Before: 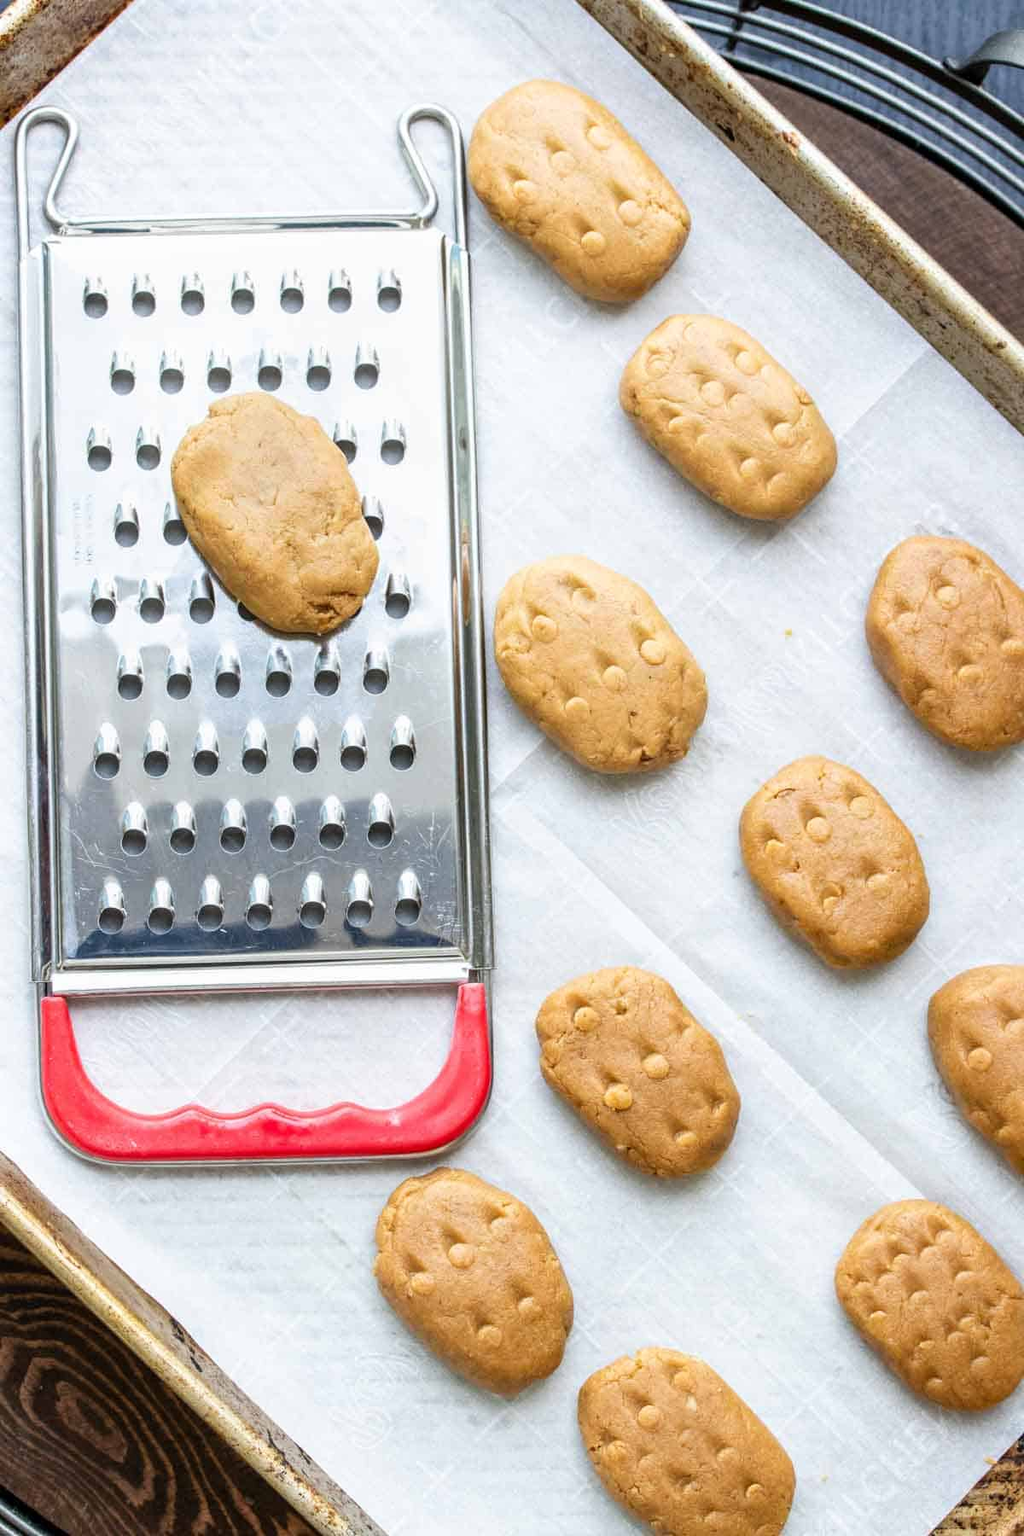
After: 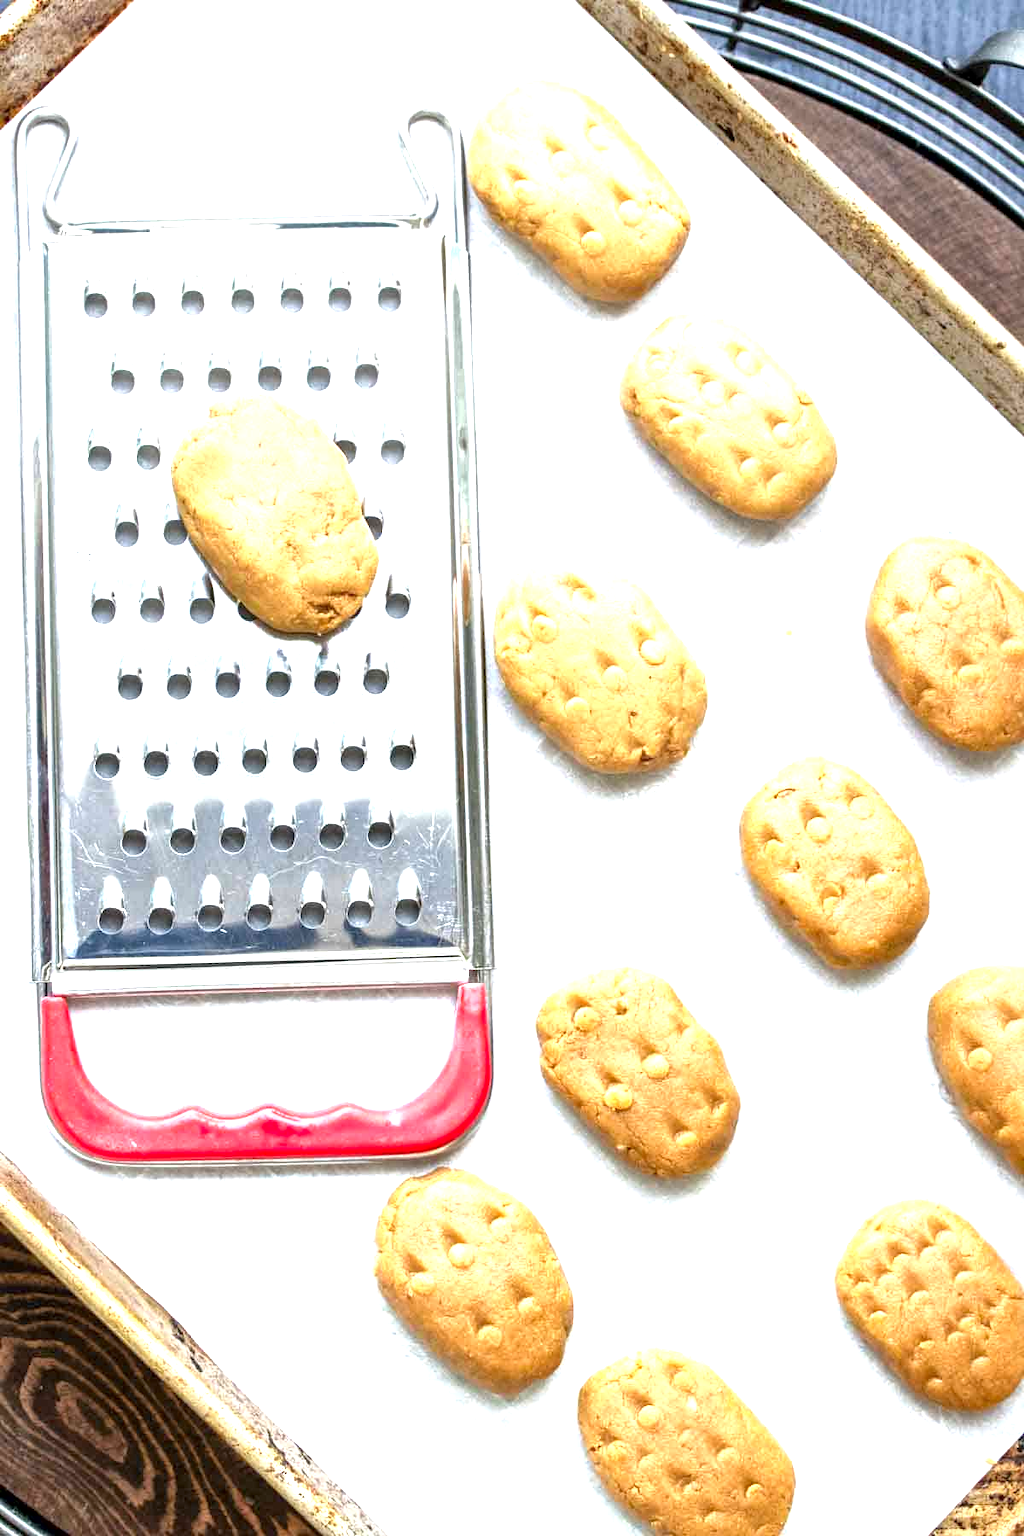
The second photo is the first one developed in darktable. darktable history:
local contrast: mode bilateral grid, contrast 20, coarseness 50, detail 132%, midtone range 0.2
exposure: black level correction 0.001, exposure 1.051 EV, compensate highlight preservation false
